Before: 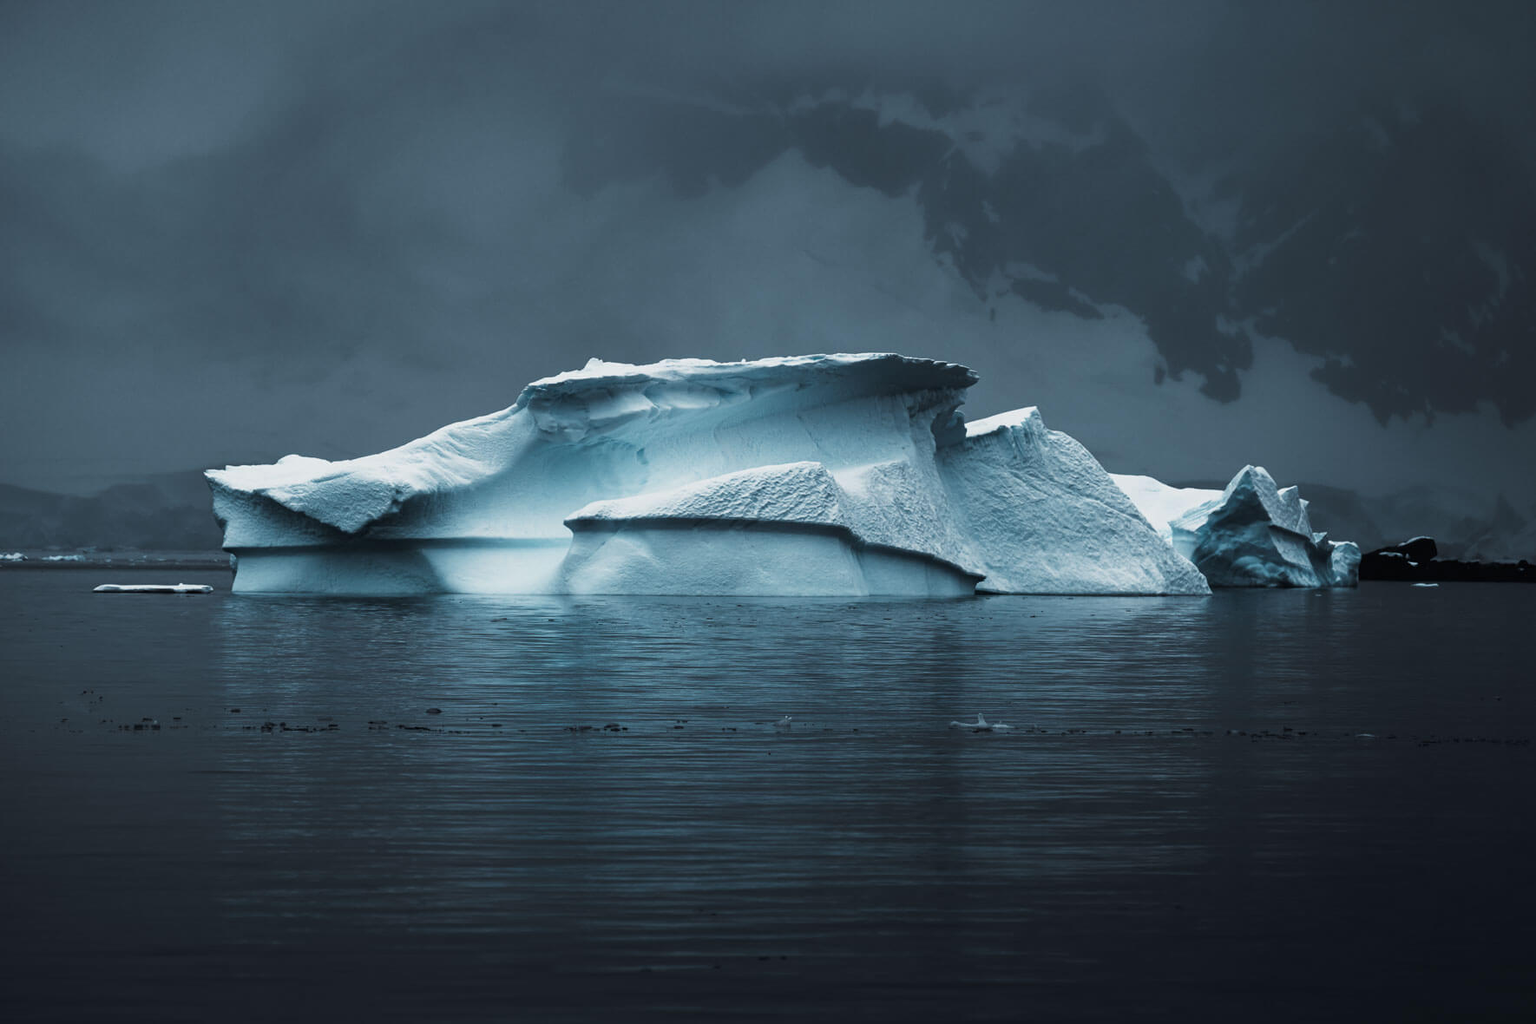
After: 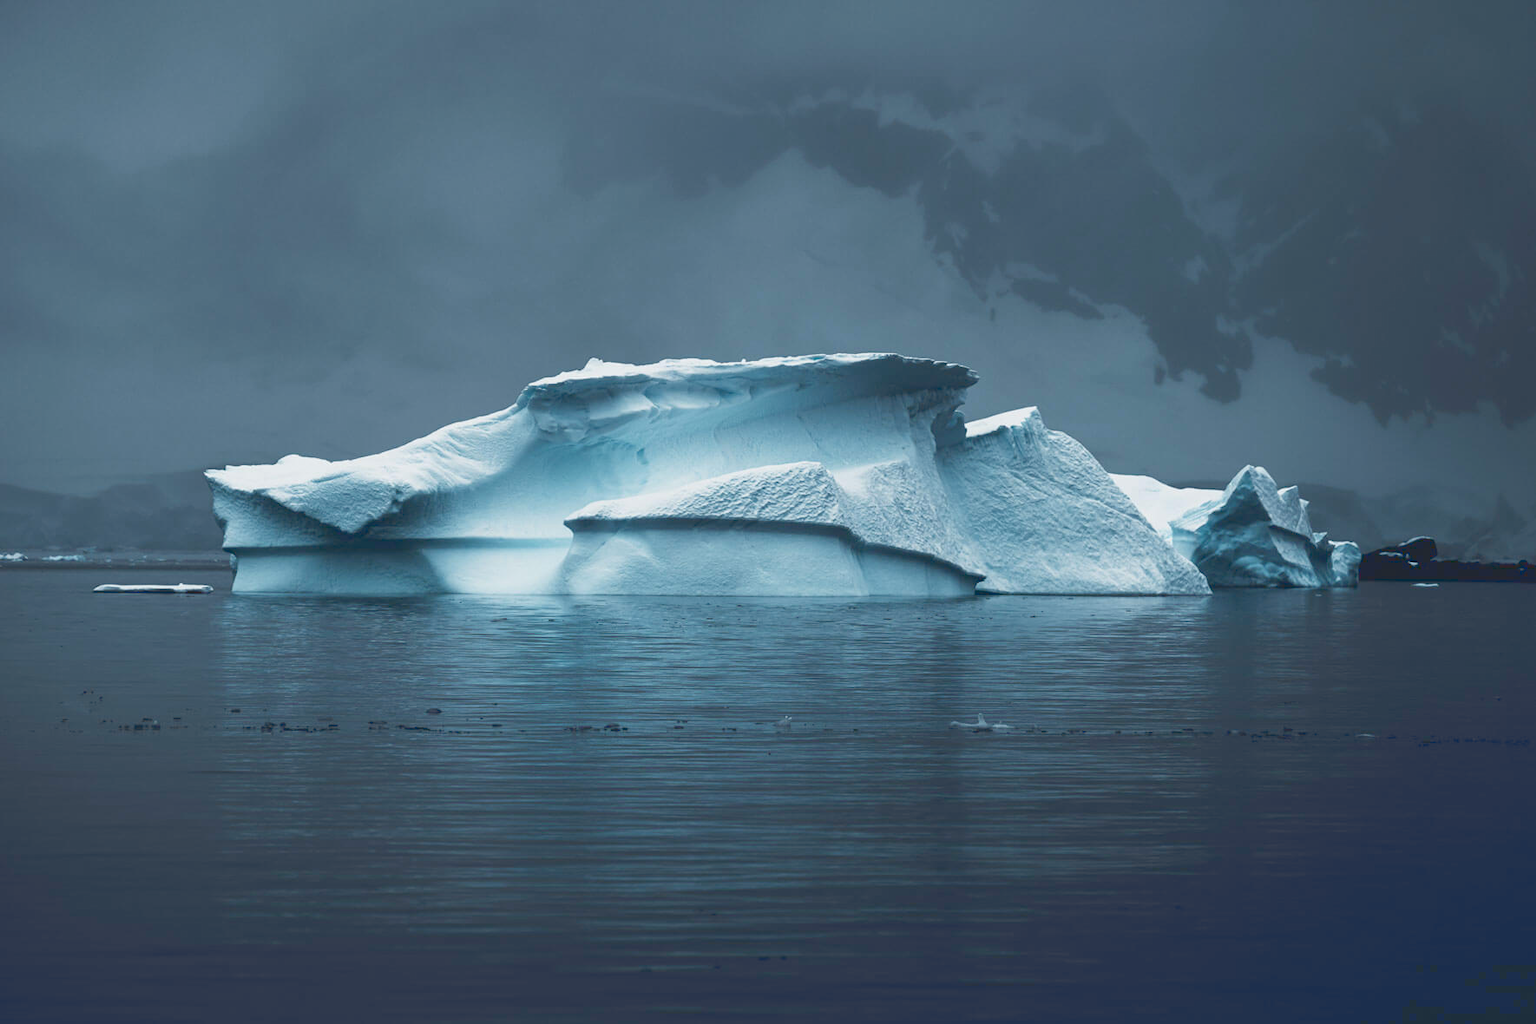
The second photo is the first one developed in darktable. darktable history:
color balance: mode lift, gamma, gain (sRGB)
tone curve: curves: ch0 [(0, 0.137) (1, 1)], color space Lab, linked channels, preserve colors none
